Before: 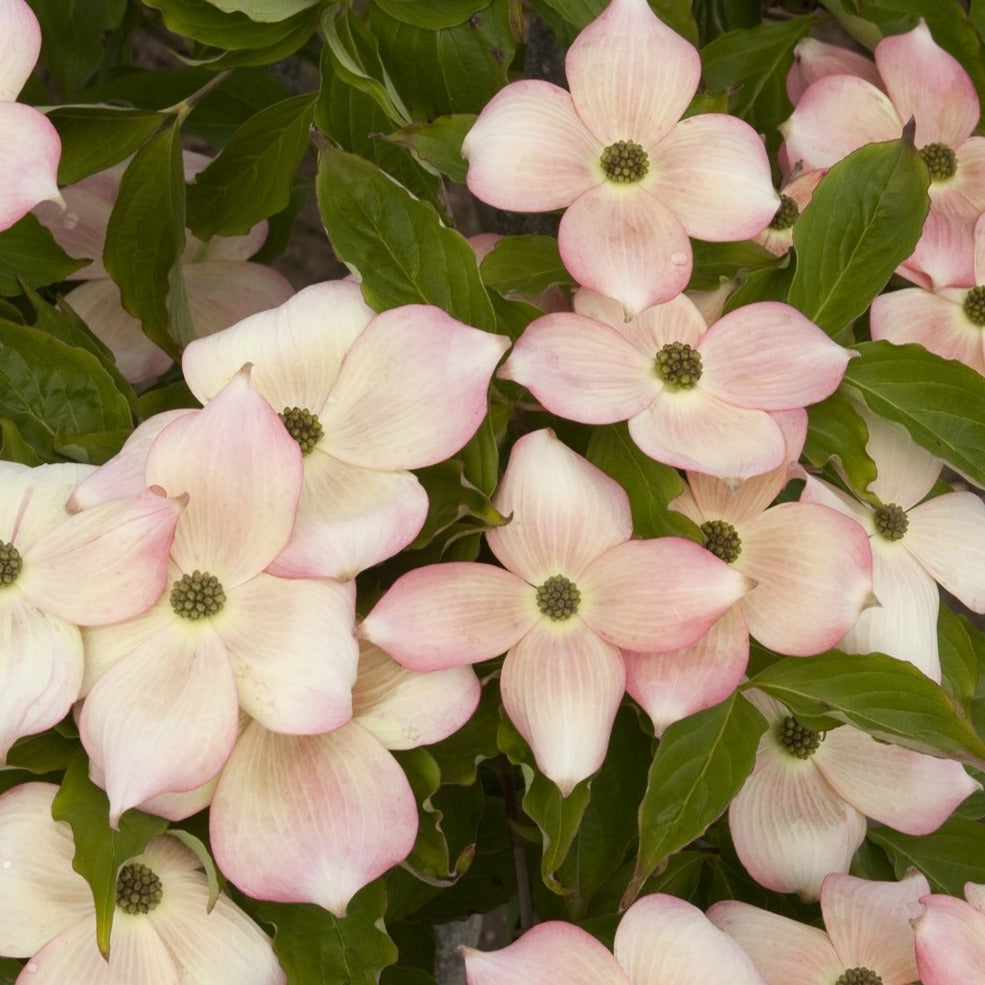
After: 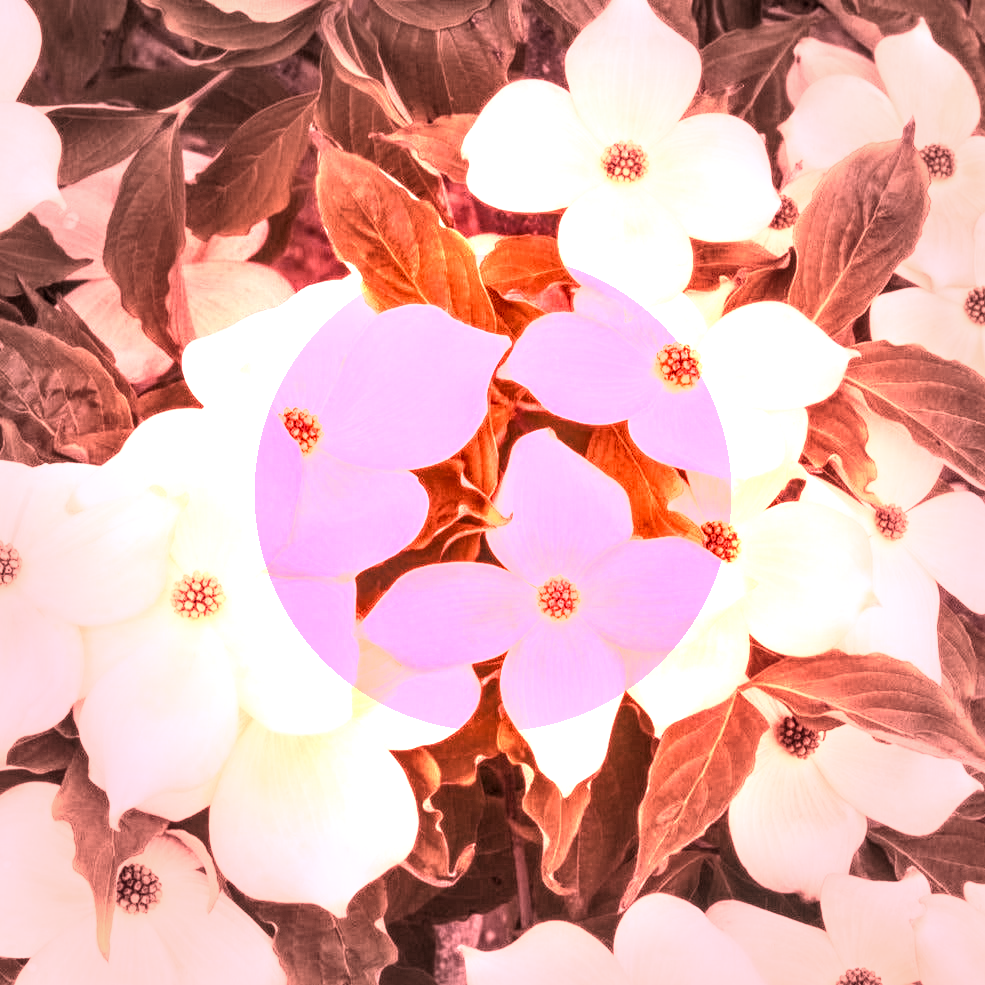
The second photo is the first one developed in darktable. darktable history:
vignetting: fall-off start 48.41%, automatic ratio true, width/height ratio 1.29, unbound false
white balance: red 4.26, blue 1.802
shadows and highlights: shadows 20.55, highlights -20.99, soften with gaussian
color contrast: green-magenta contrast 0.84, blue-yellow contrast 0.86
local contrast: highlights 60%, shadows 60%, detail 160%
